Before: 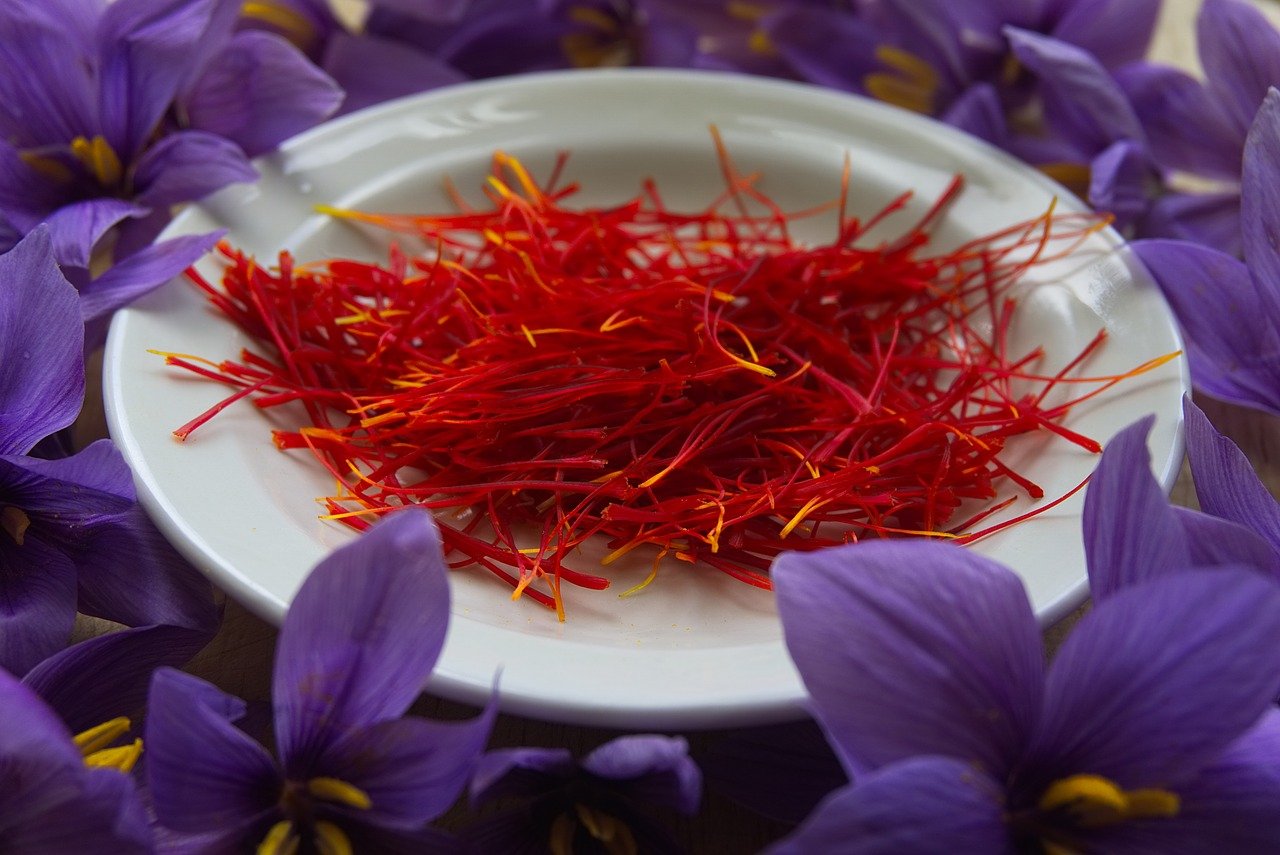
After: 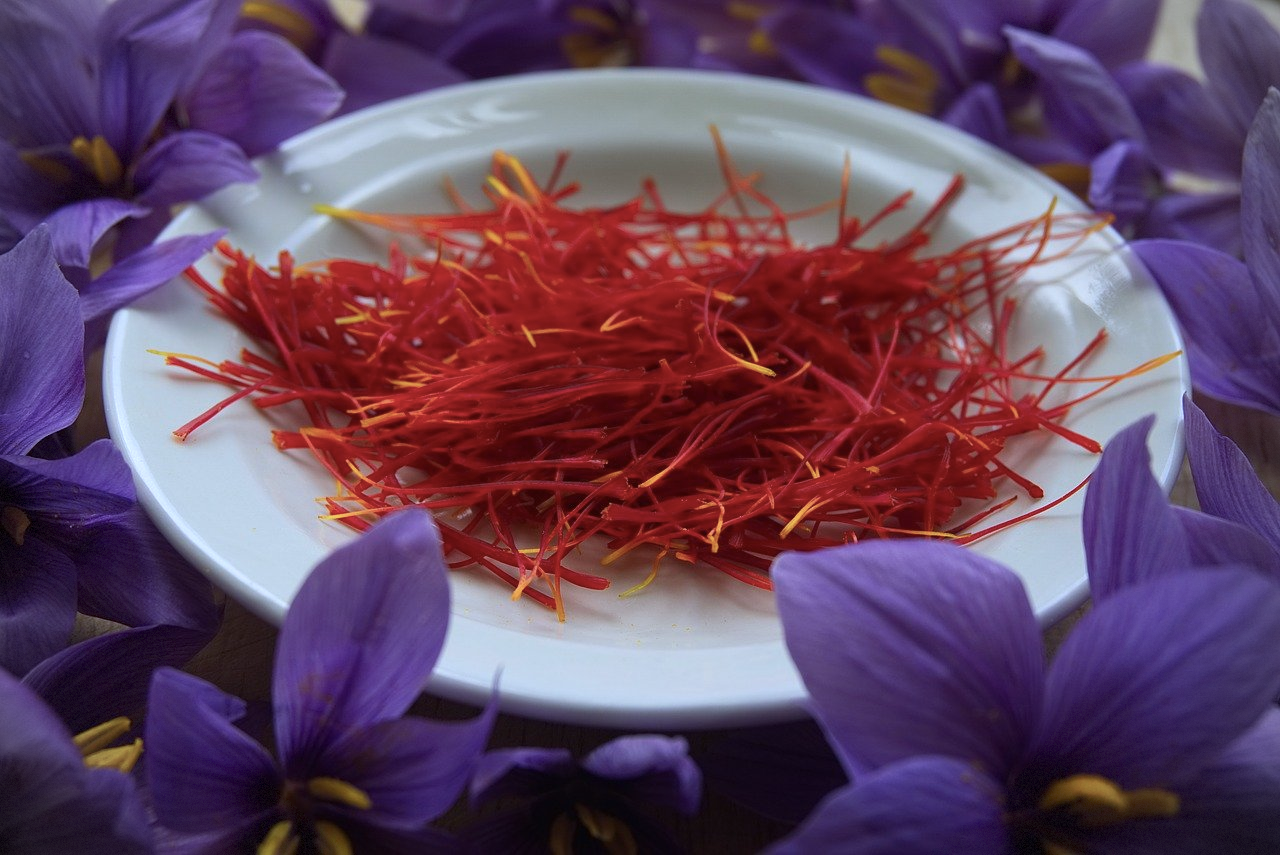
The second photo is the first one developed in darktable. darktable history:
vignetting: dithering 8-bit output, unbound false
color calibration: illuminant as shot in camera, x 0.369, y 0.376, temperature 4328.46 K, gamut compression 3
